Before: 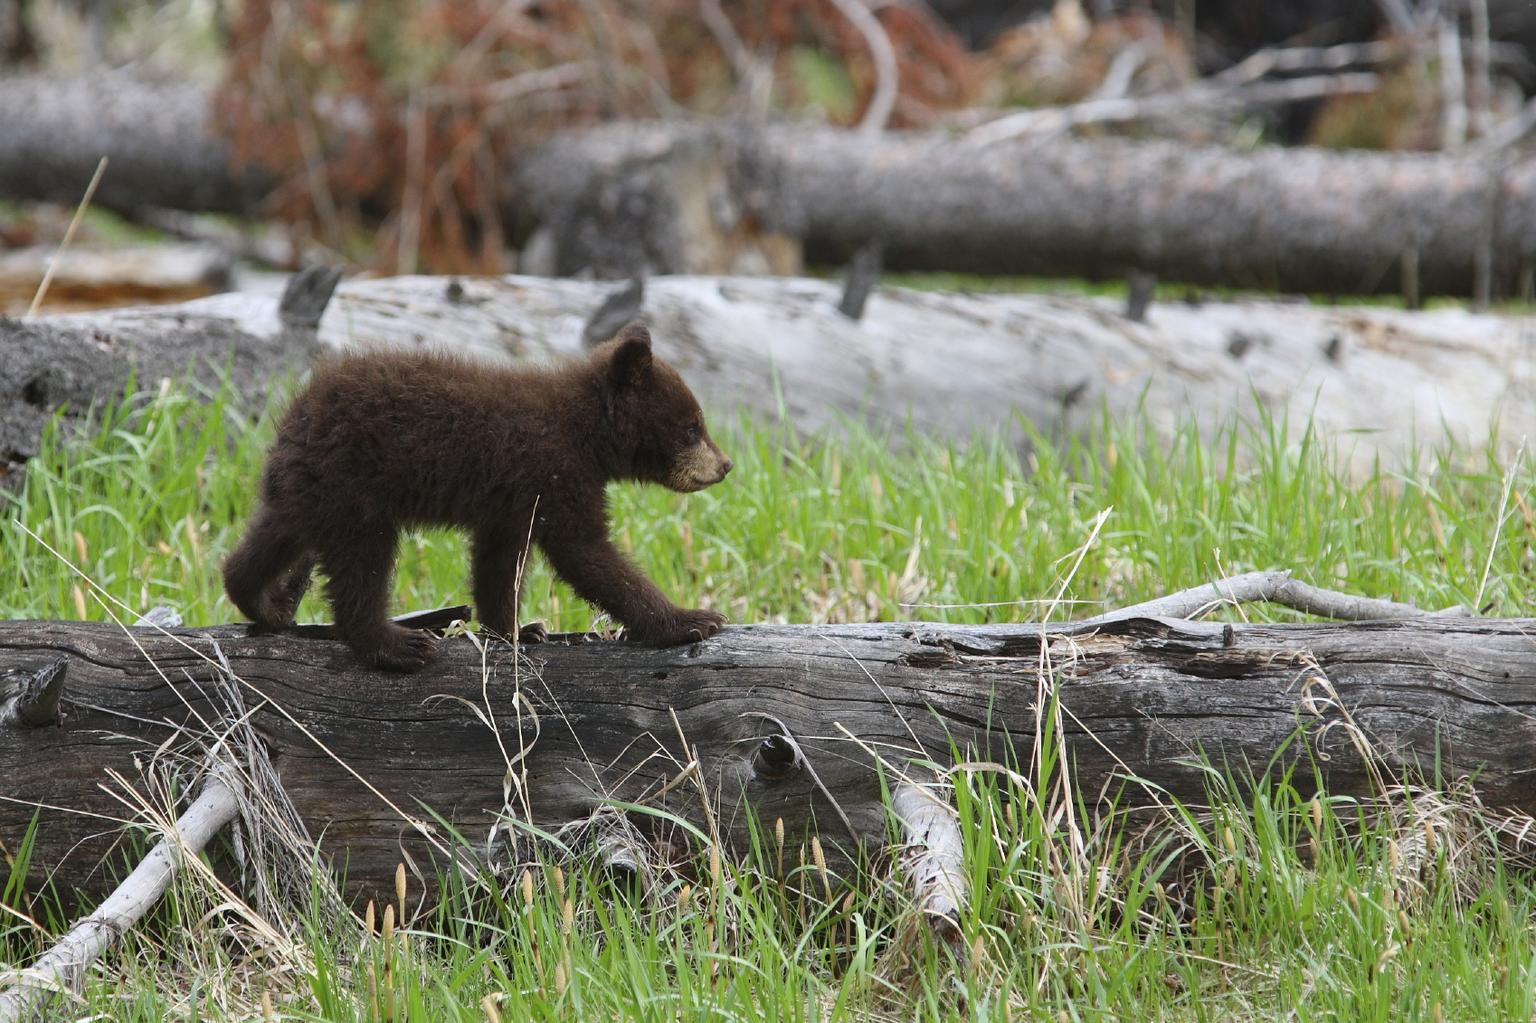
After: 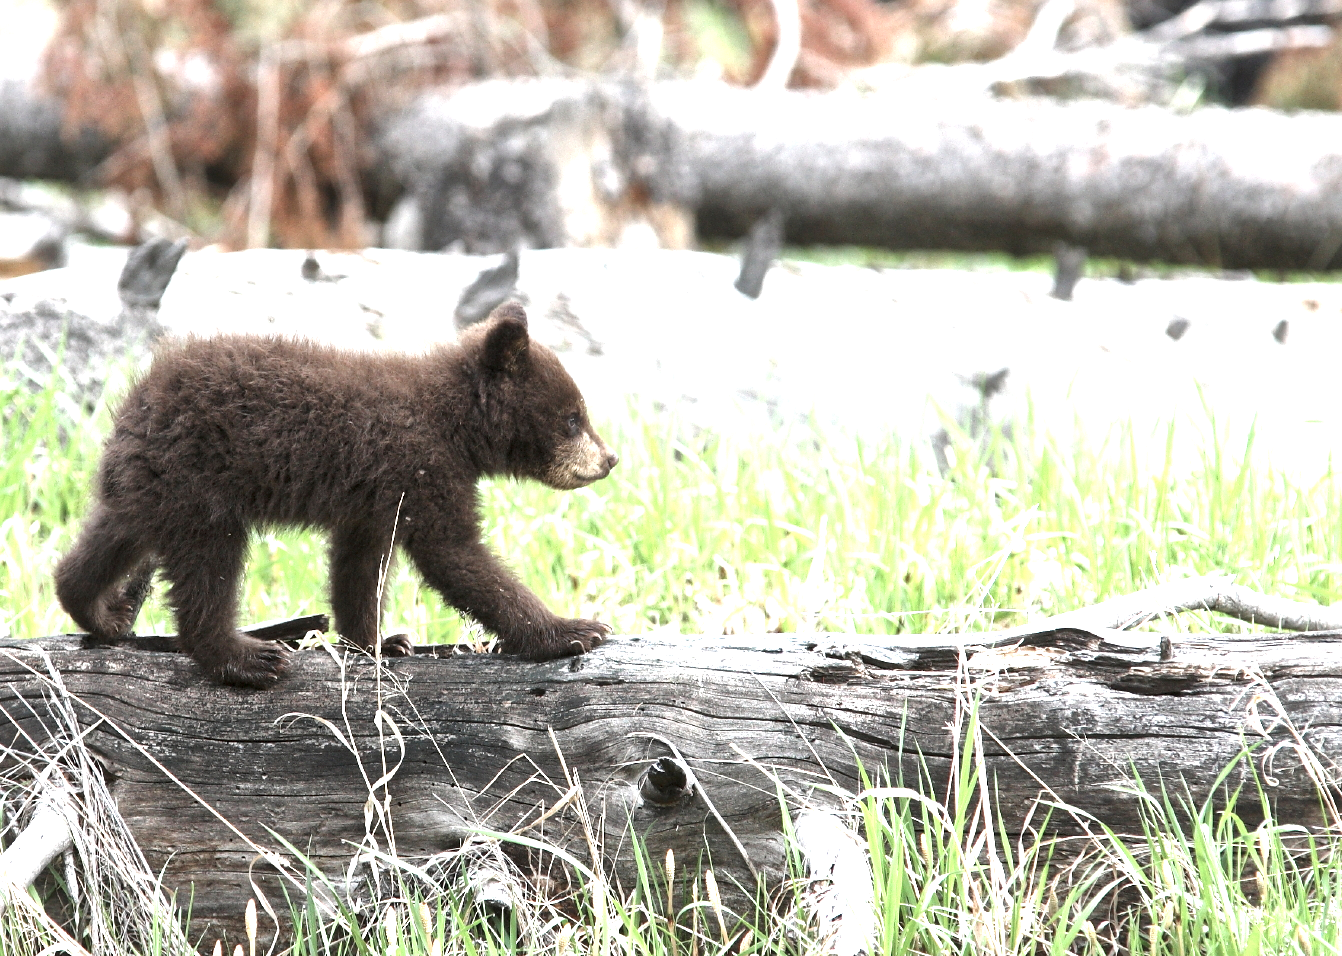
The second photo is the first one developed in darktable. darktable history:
local contrast: mode bilateral grid, contrast 49, coarseness 49, detail 150%, midtone range 0.2
crop: left 11.352%, top 4.926%, right 9.589%, bottom 10.49%
exposure: black level correction 0, exposure 1.692 EV, compensate exposure bias true, compensate highlight preservation false
color correction: highlights b* 0.018, saturation 0.577
